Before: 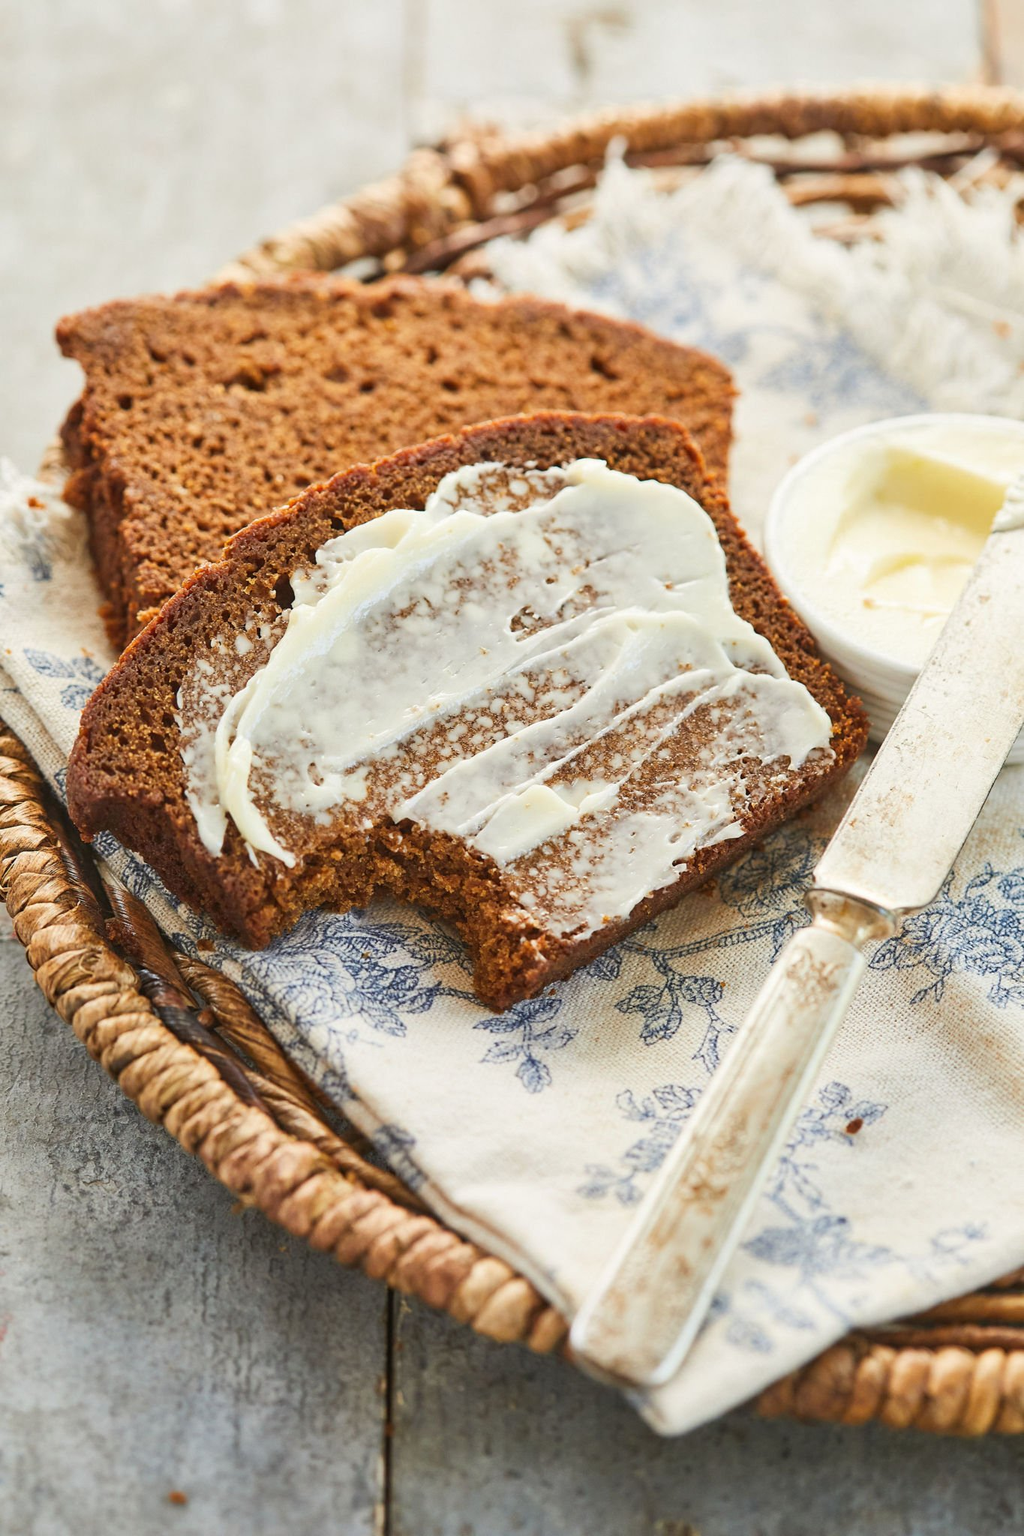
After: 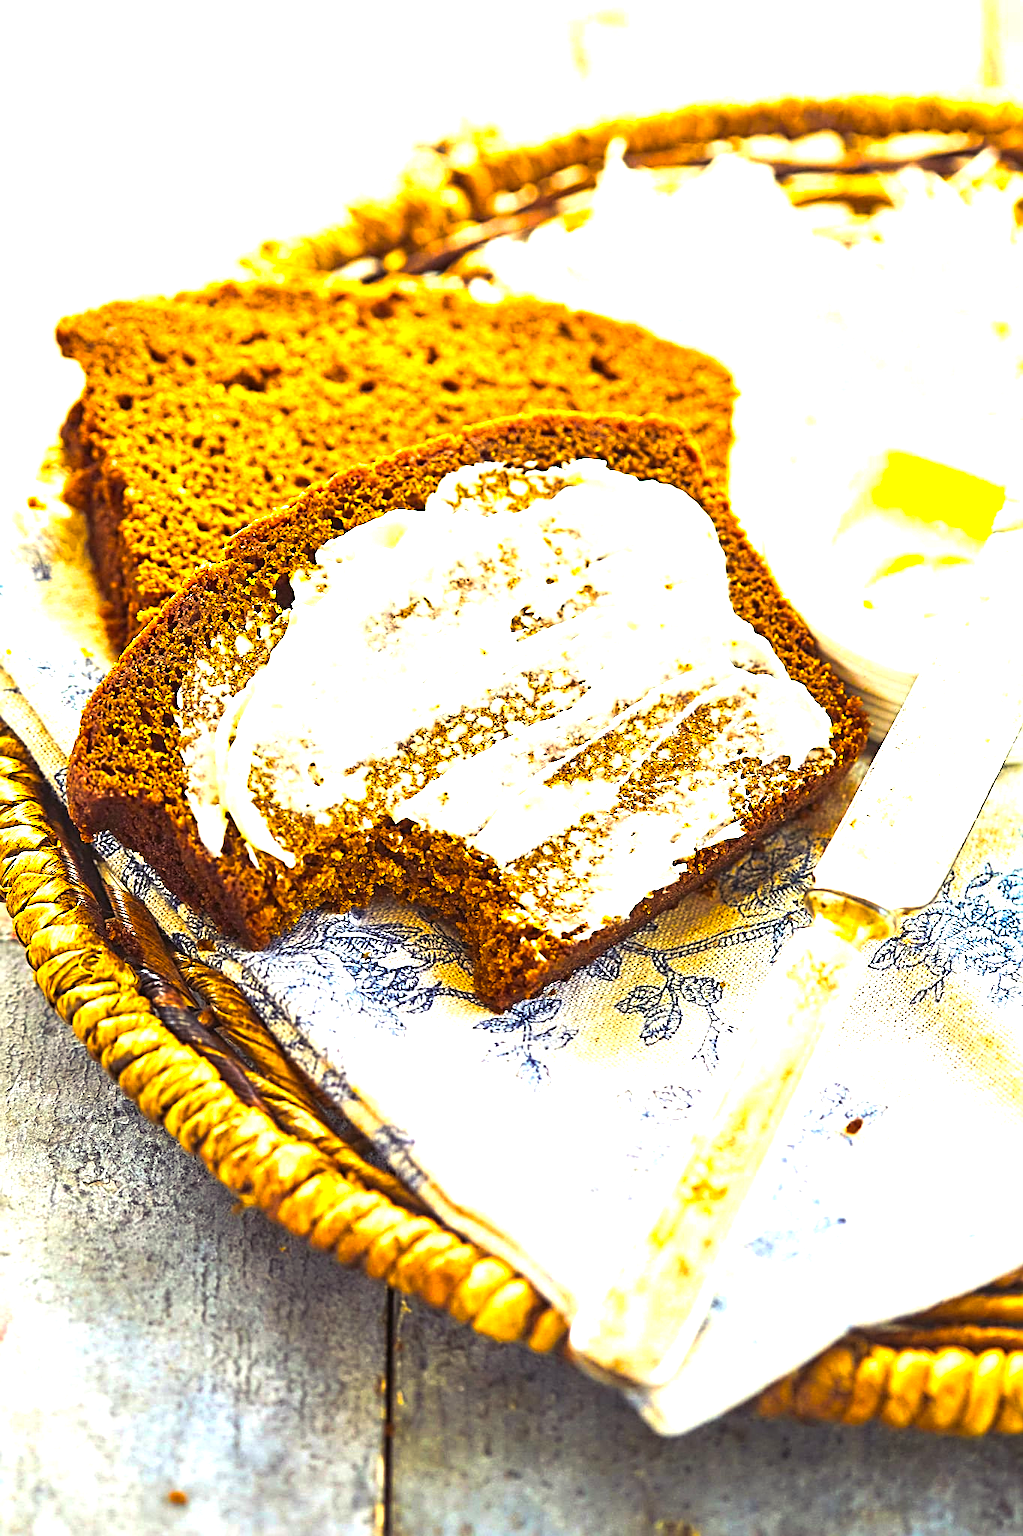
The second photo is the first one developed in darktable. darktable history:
sharpen: radius 2.805, amount 0.718
color balance rgb: shadows lift › luminance -22.069%, shadows lift › chroma 8.867%, shadows lift › hue 284.81°, linear chroma grading › shadows -39.911%, linear chroma grading › highlights 39.049%, linear chroma grading › global chroma 45.53%, linear chroma grading › mid-tones -29.858%, perceptual saturation grading › global saturation 19.401%, perceptual brilliance grading › global brilliance 14.612%, perceptual brilliance grading › shadows -34.512%
exposure: black level correction -0.001, exposure 0.902 EV, compensate highlight preservation false
